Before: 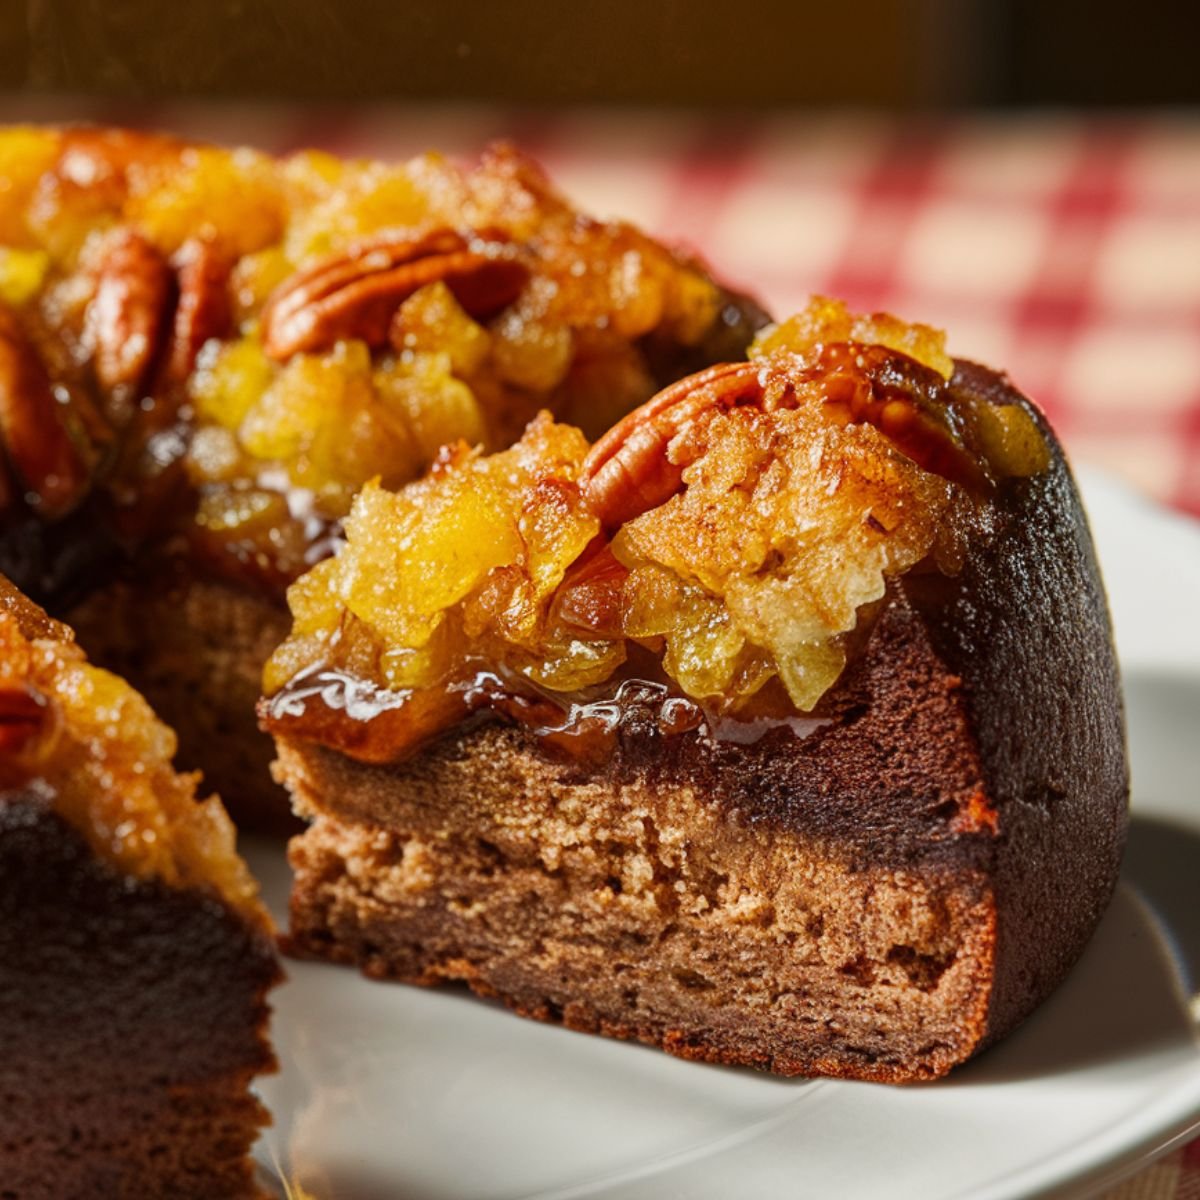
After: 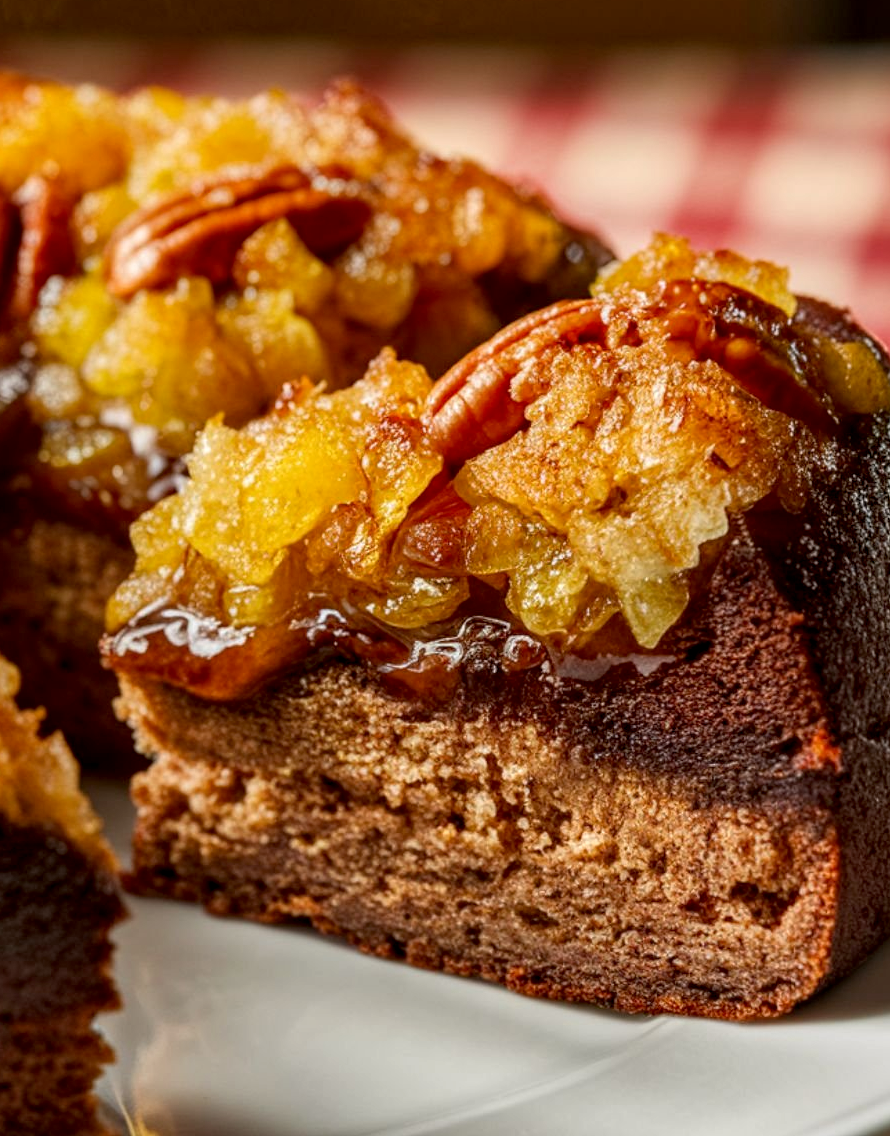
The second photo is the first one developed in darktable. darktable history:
local contrast: on, module defaults
crop and rotate: left 13.15%, top 5.251%, right 12.609%
exposure: black level correction 0.005, exposure 0.014 EV, compensate highlight preservation false
